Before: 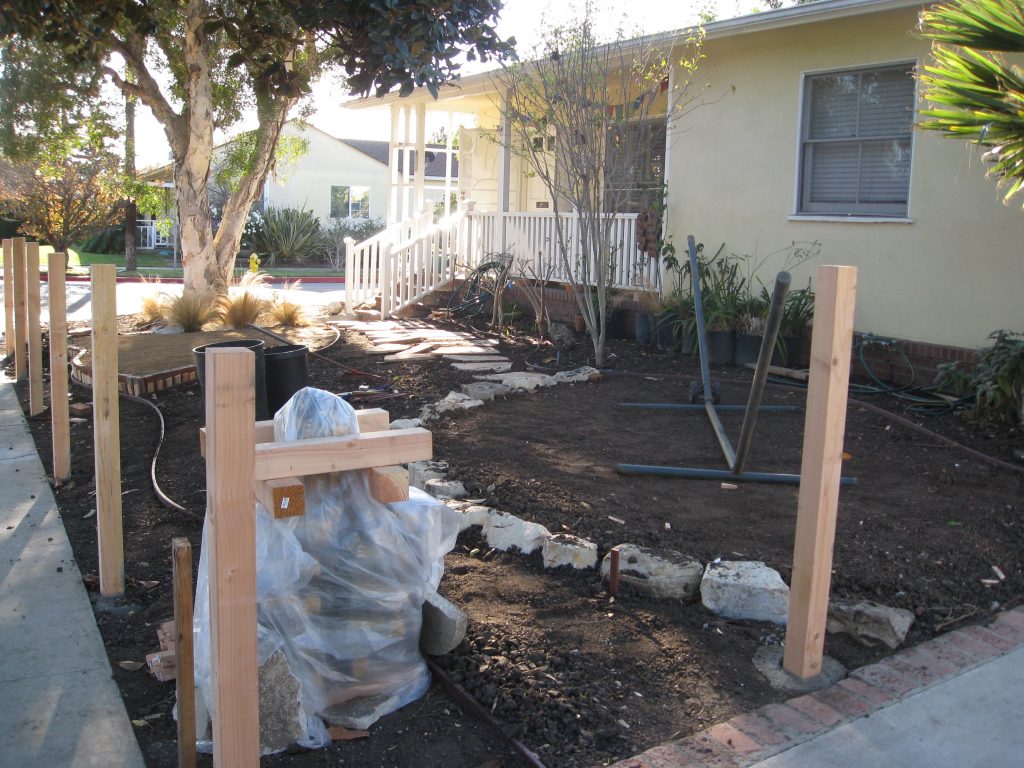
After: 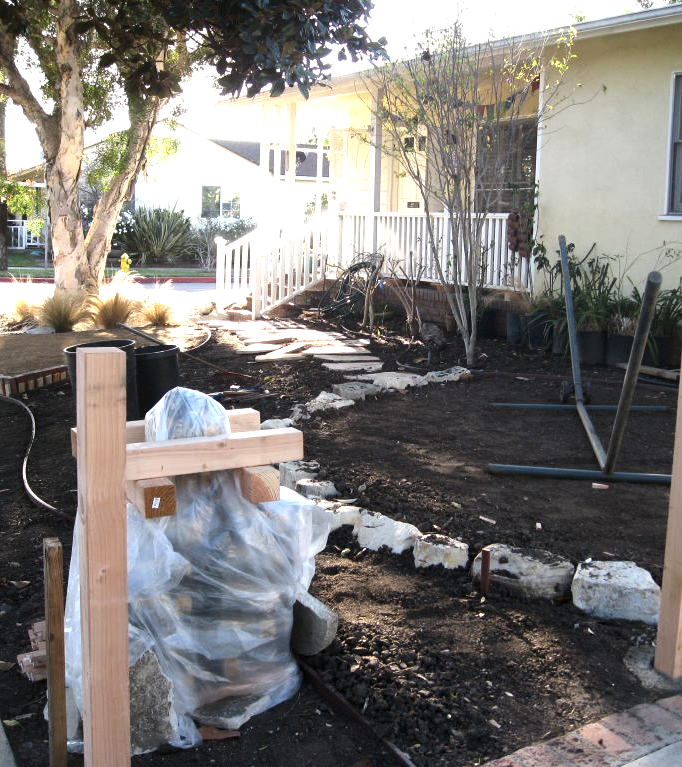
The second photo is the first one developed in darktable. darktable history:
crop and rotate: left 12.648%, right 20.685%
local contrast: mode bilateral grid, contrast 20, coarseness 50, detail 120%, midtone range 0.2
tone equalizer: -8 EV -0.75 EV, -7 EV -0.7 EV, -6 EV -0.6 EV, -5 EV -0.4 EV, -3 EV 0.4 EV, -2 EV 0.6 EV, -1 EV 0.7 EV, +0 EV 0.75 EV, edges refinement/feathering 500, mask exposure compensation -1.57 EV, preserve details no
color balance rgb: linear chroma grading › shadows -3%, linear chroma grading › highlights -4%
exposure: compensate highlight preservation false
